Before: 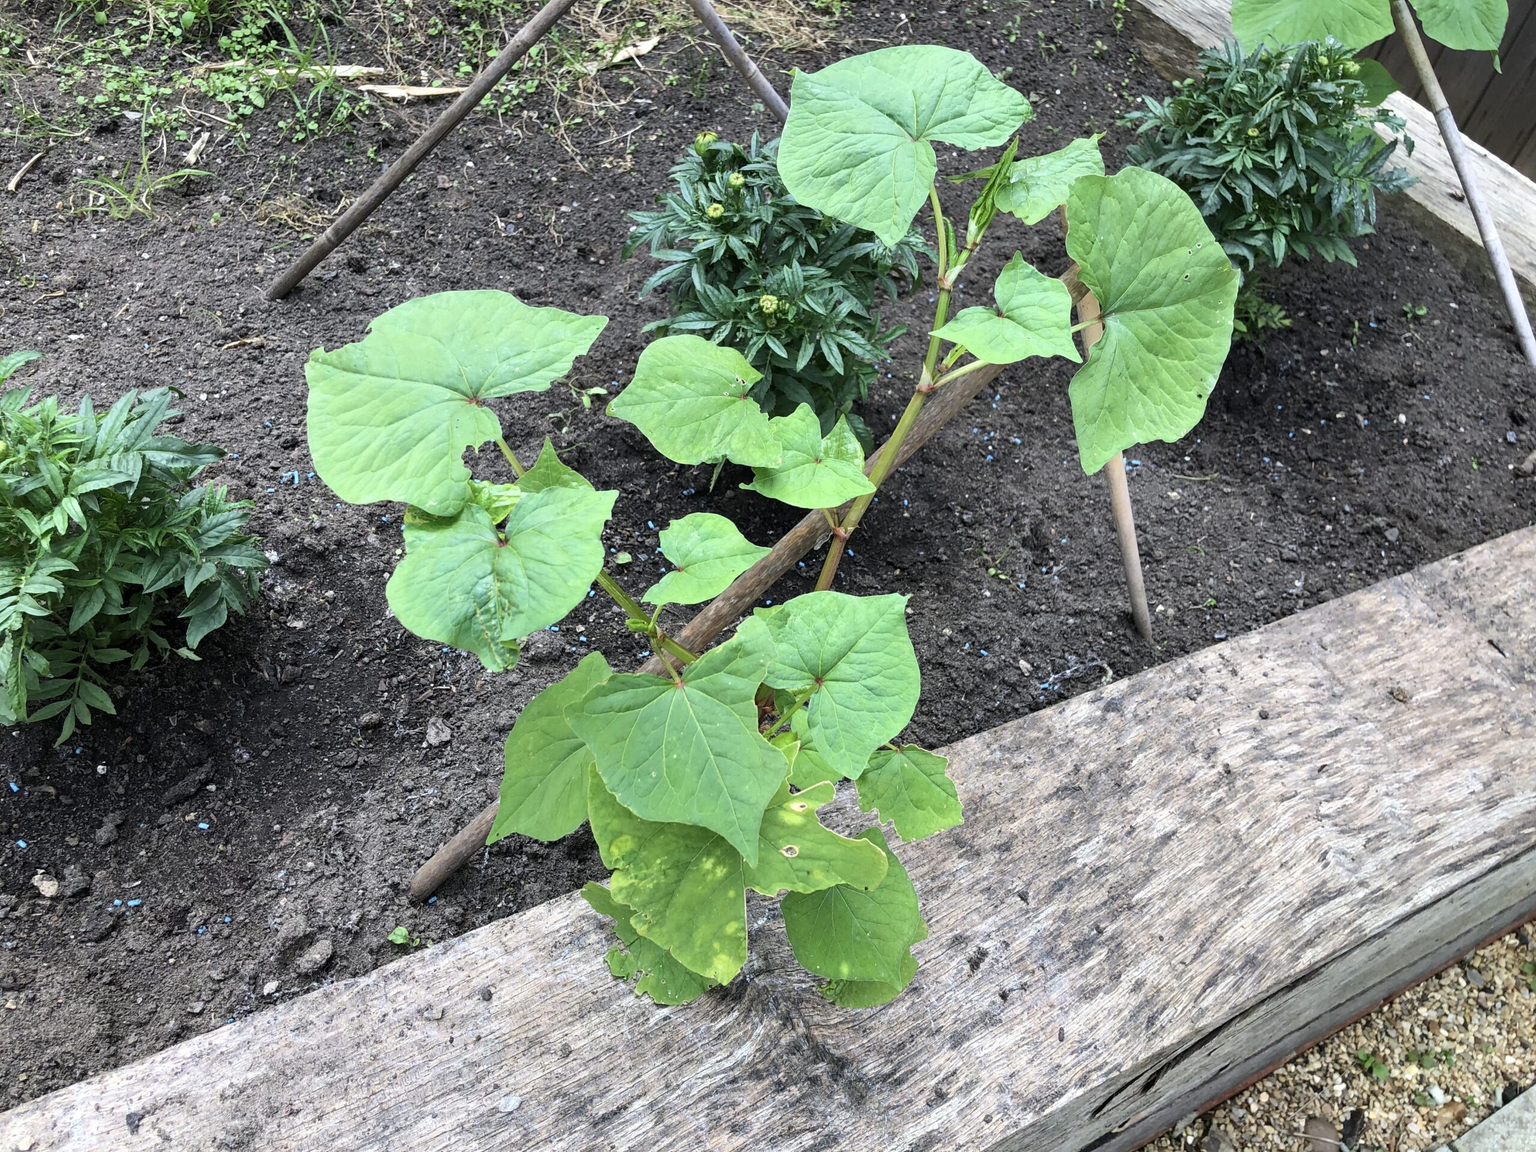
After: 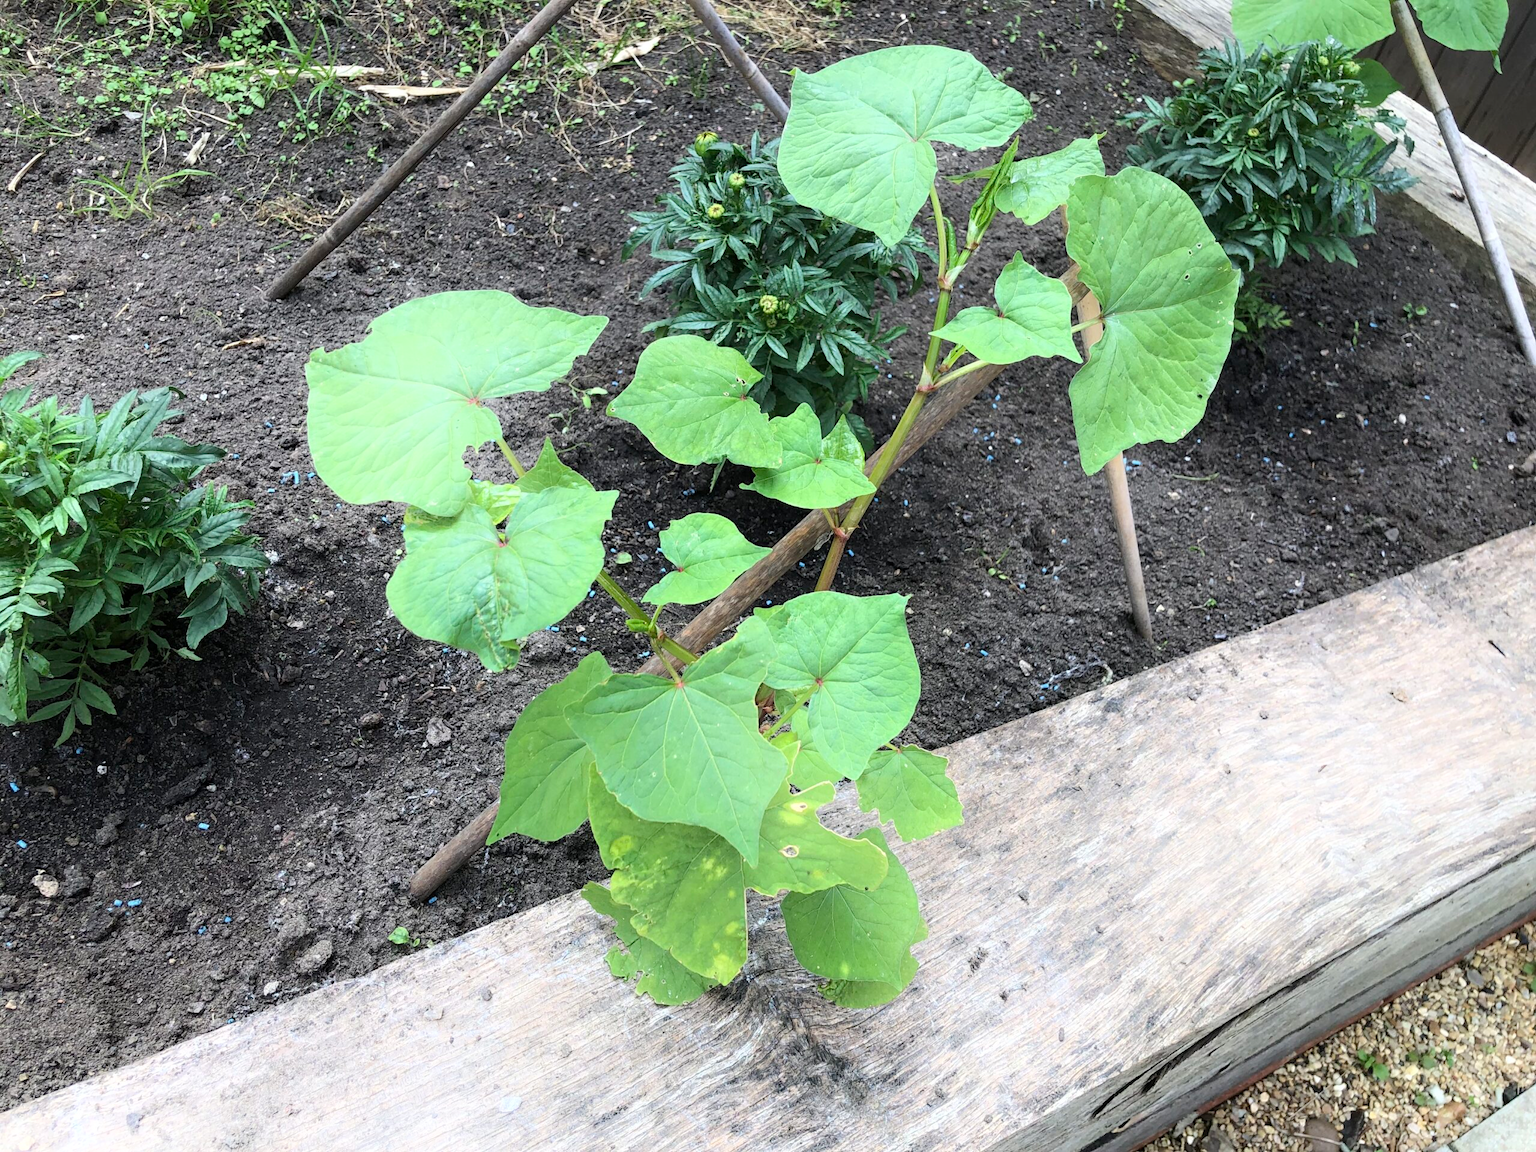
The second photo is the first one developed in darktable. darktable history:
shadows and highlights: shadows -21.09, highlights 98.61, soften with gaussian
